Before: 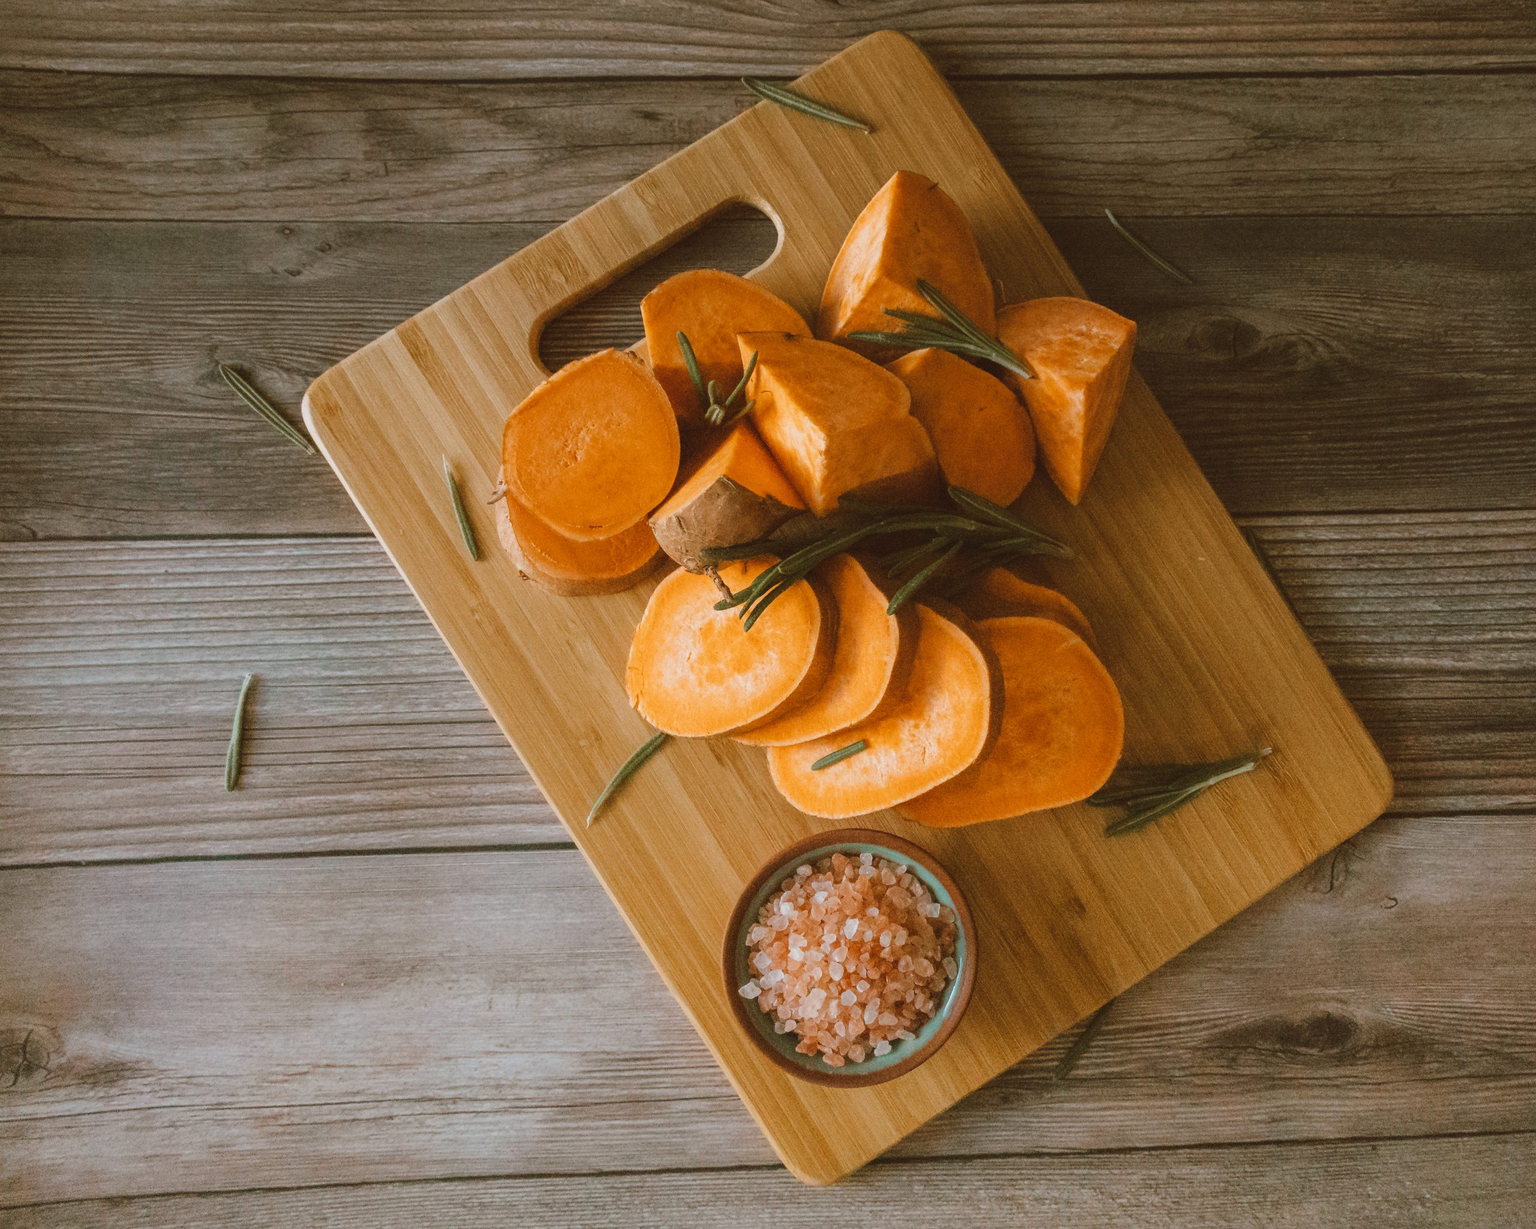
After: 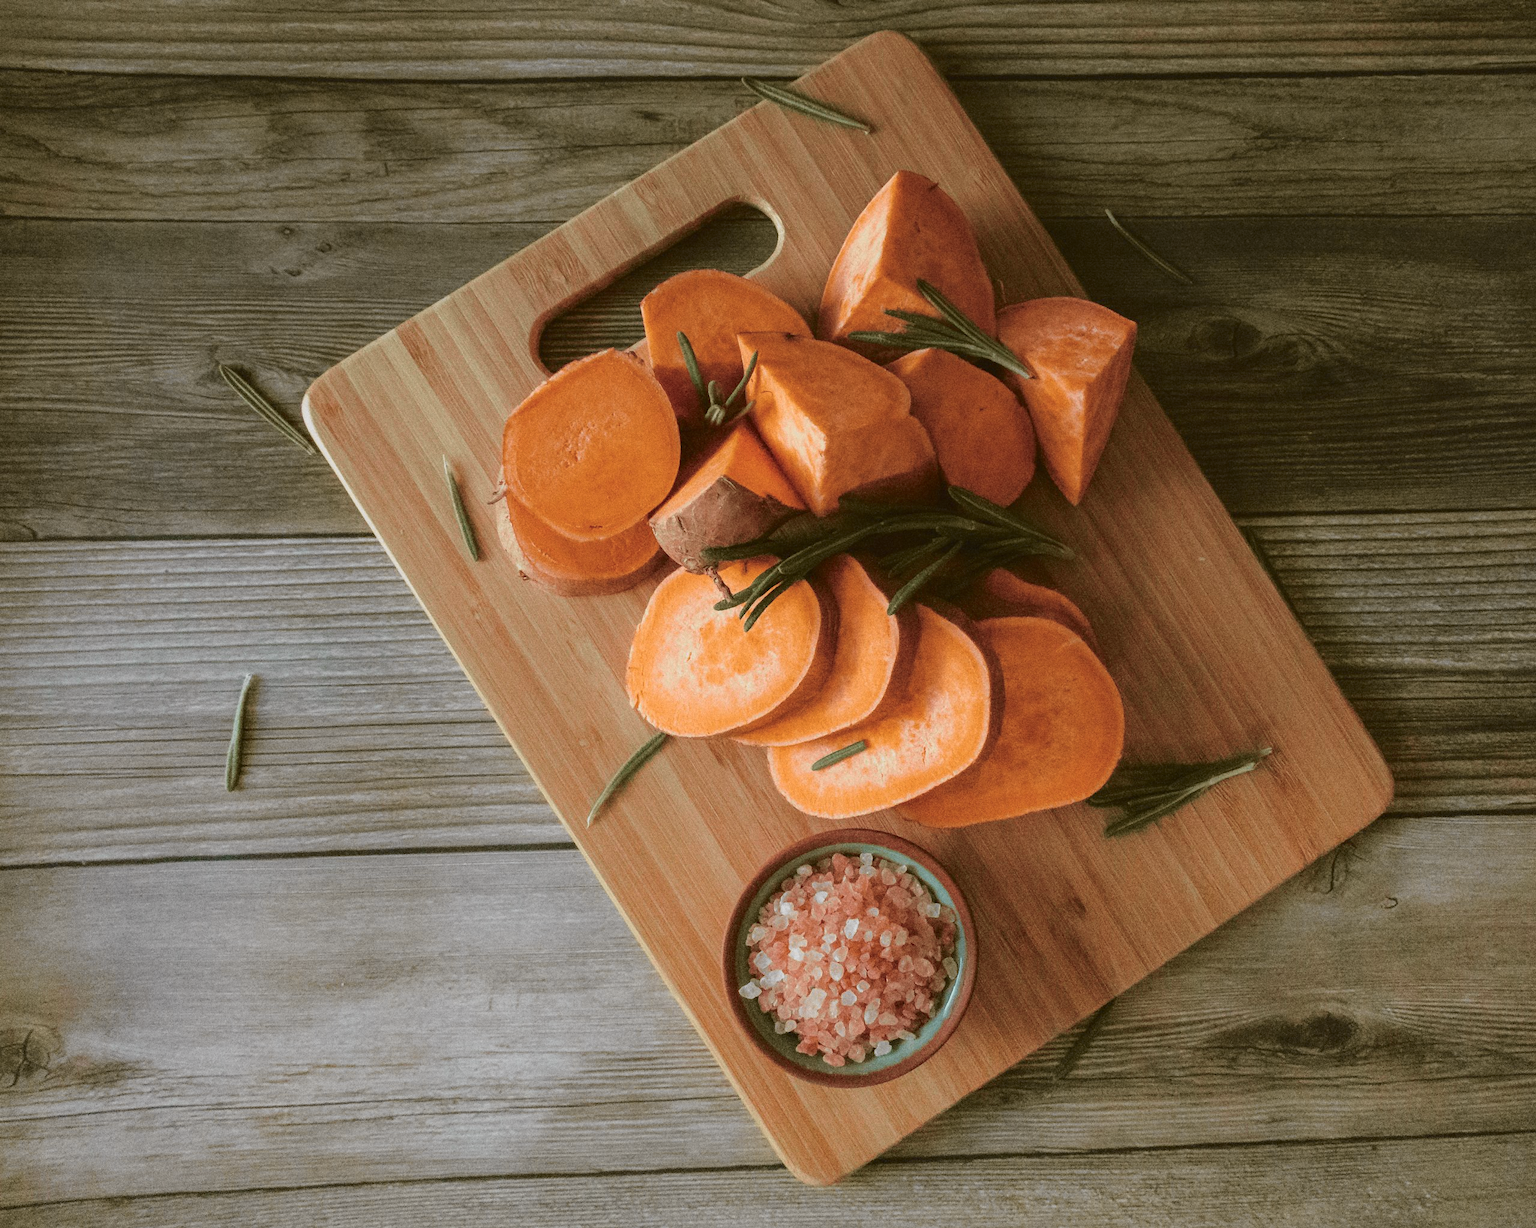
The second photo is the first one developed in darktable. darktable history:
grain: coarseness 0.09 ISO
tone curve: curves: ch0 [(0, 0) (0.058, 0.037) (0.214, 0.183) (0.304, 0.288) (0.561, 0.554) (0.687, 0.677) (0.768, 0.768) (0.858, 0.861) (0.987, 0.945)]; ch1 [(0, 0) (0.172, 0.123) (0.312, 0.296) (0.432, 0.448) (0.471, 0.469) (0.502, 0.5) (0.521, 0.505) (0.565, 0.569) (0.663, 0.663) (0.703, 0.721) (0.857, 0.917) (1, 1)]; ch2 [(0, 0) (0.411, 0.424) (0.485, 0.497) (0.502, 0.5) (0.517, 0.511) (0.556, 0.562) (0.626, 0.594) (0.709, 0.661) (1, 1)], color space Lab, independent channels, preserve colors none
